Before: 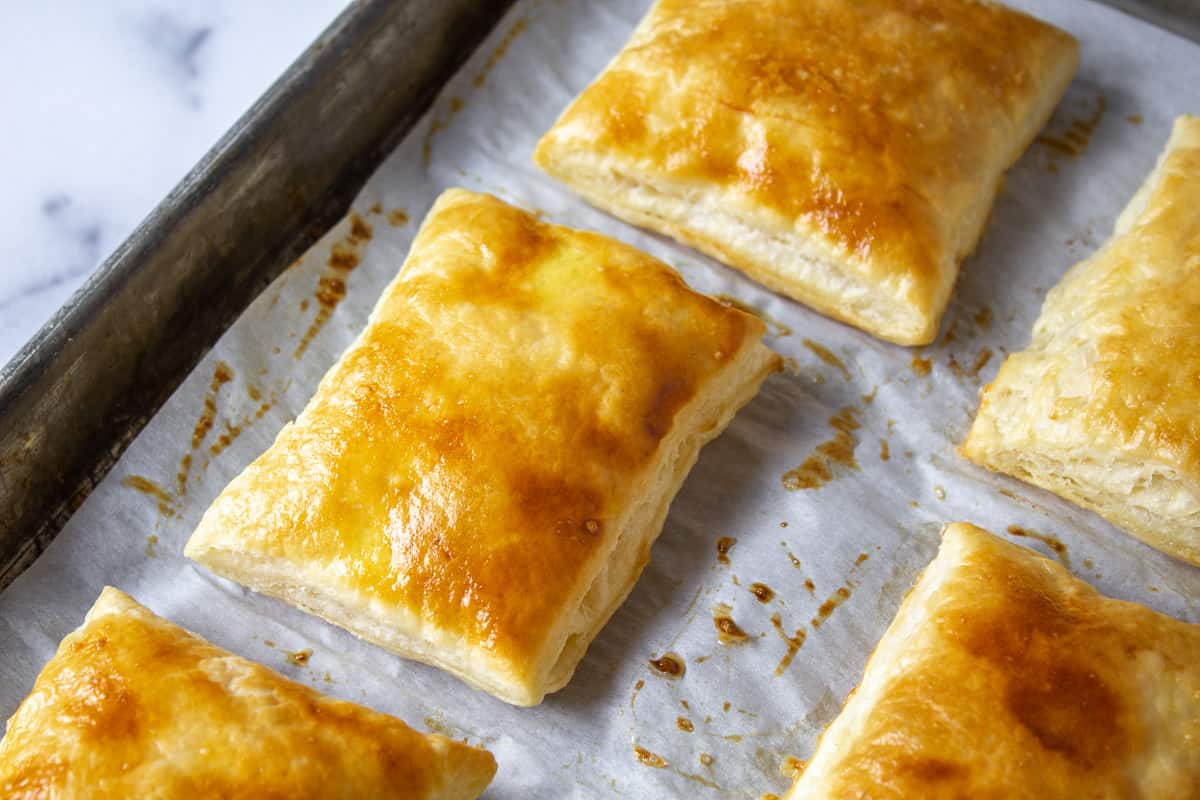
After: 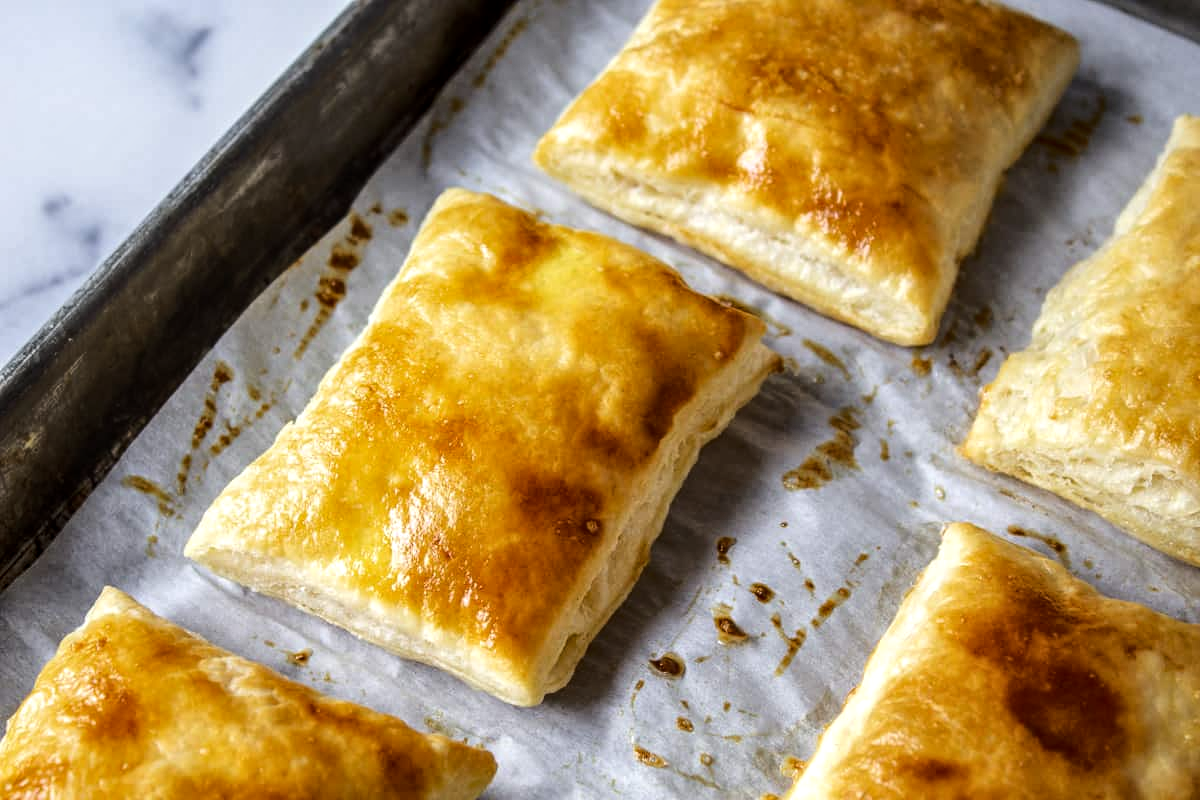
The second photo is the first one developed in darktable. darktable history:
local contrast: detail 130%
base curve: curves: ch0 [(0, 0) (0.073, 0.04) (0.157, 0.139) (0.492, 0.492) (0.758, 0.758) (1, 1)]
